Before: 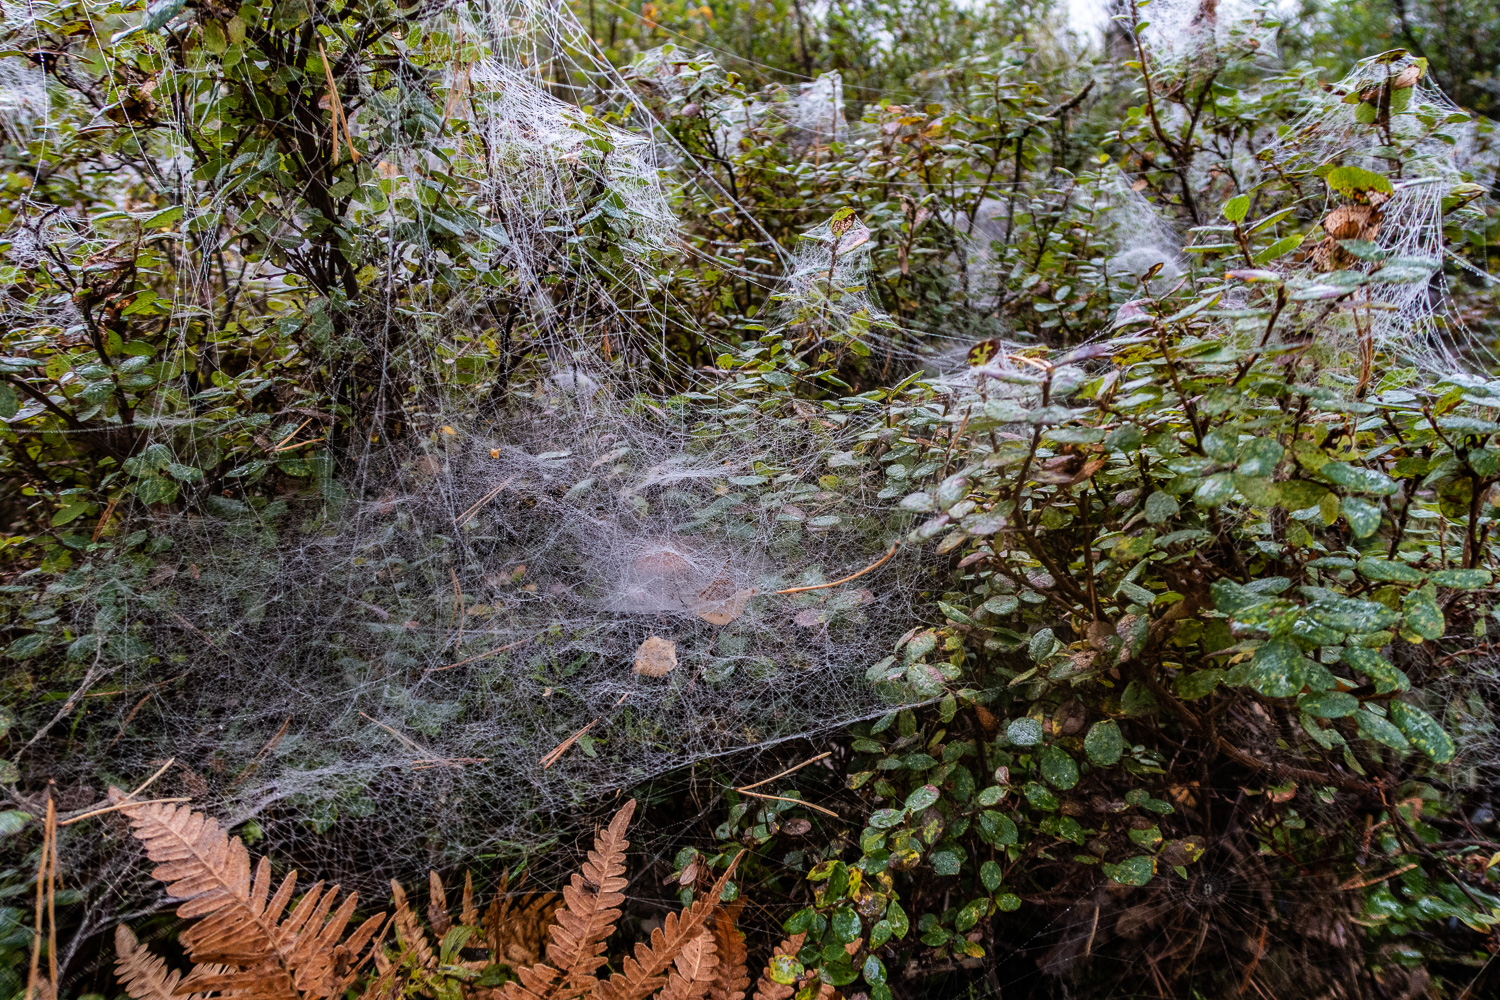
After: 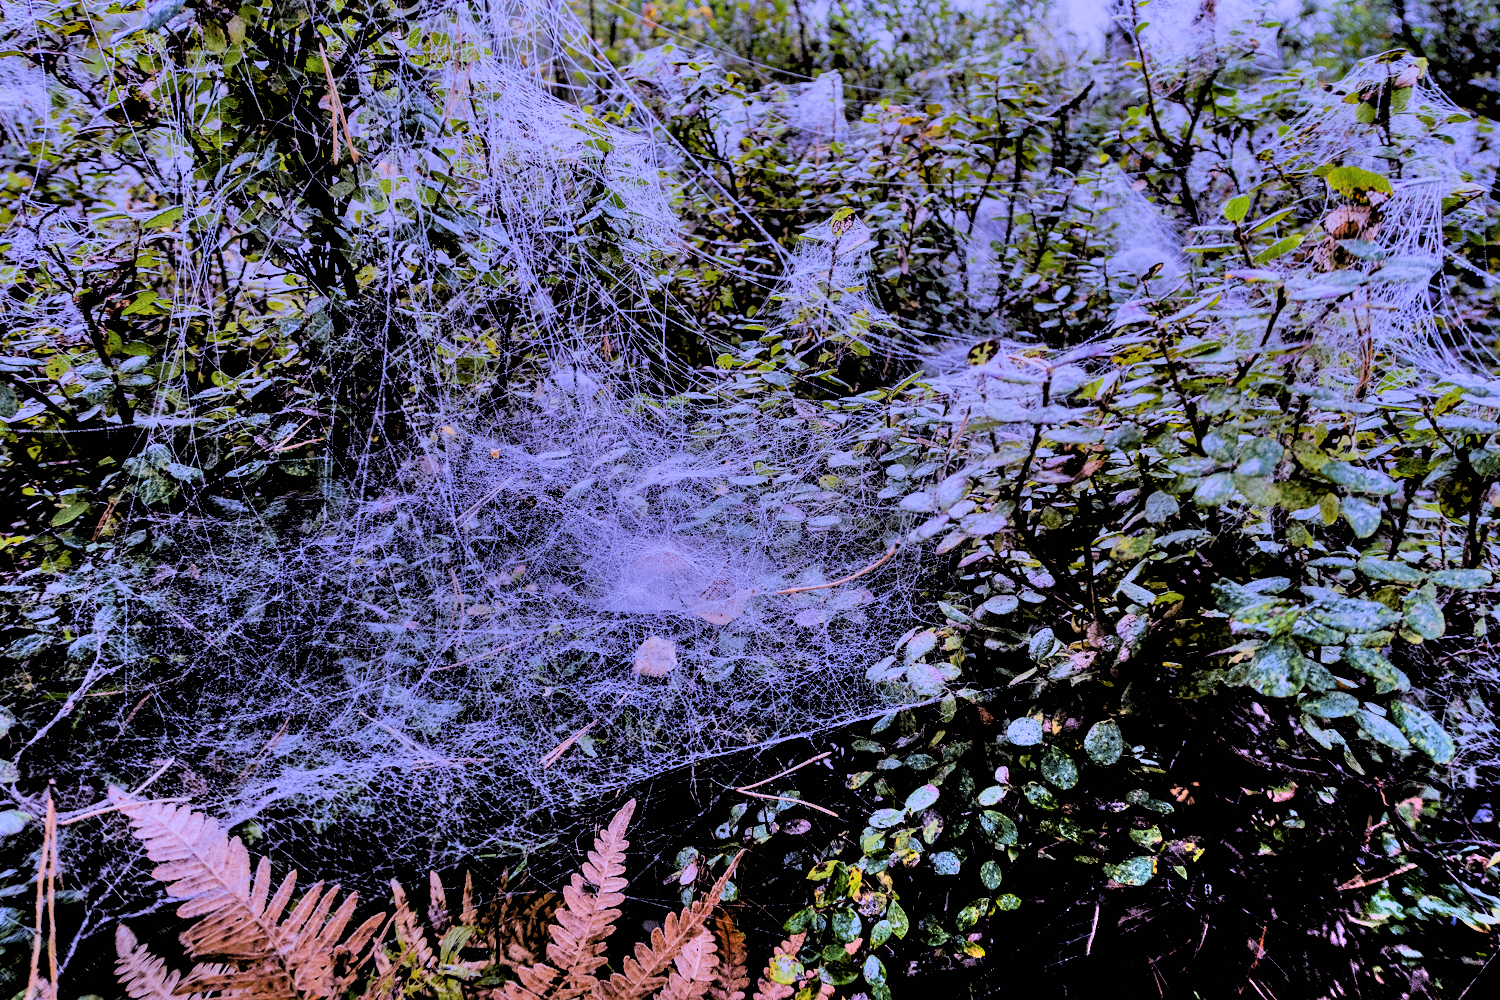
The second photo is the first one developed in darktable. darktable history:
shadows and highlights: white point adjustment 1, soften with gaussian
white balance: red 0.98, blue 1.61
rgb levels: levels [[0.029, 0.461, 0.922], [0, 0.5, 1], [0, 0.5, 1]]
filmic rgb: black relative exposure -7.65 EV, white relative exposure 4.56 EV, hardness 3.61, contrast 1.05
